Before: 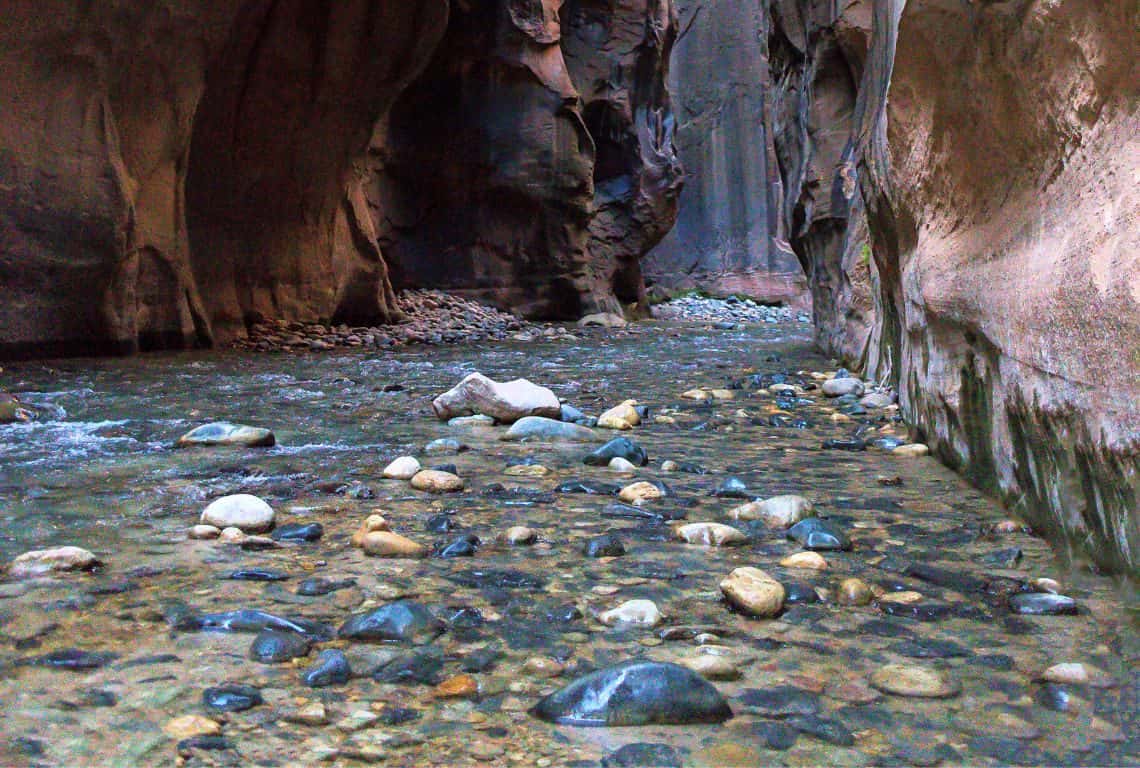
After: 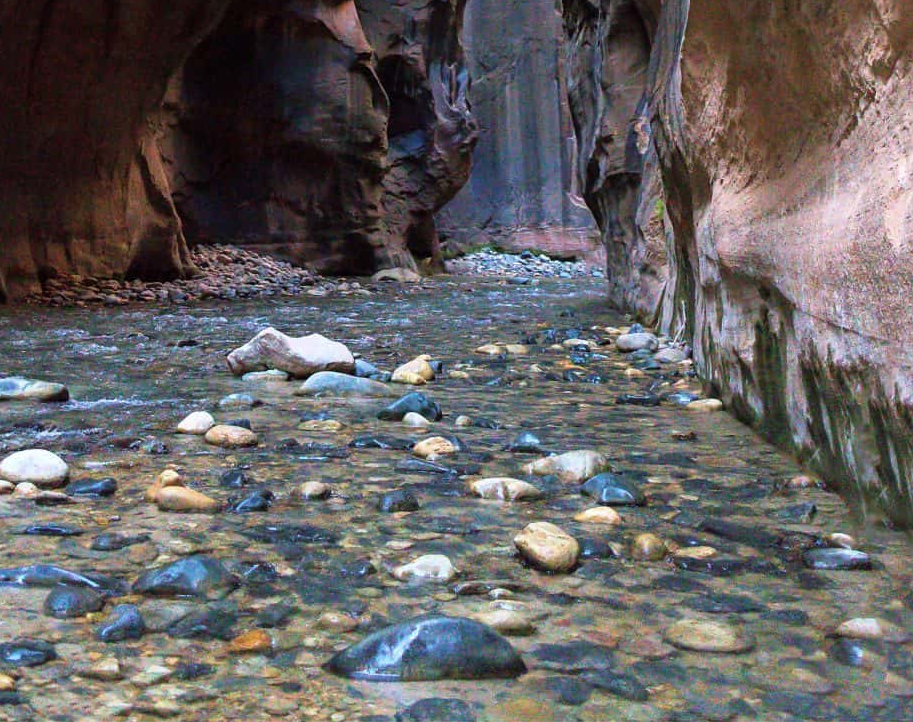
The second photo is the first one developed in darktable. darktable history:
crop and rotate: left 18.076%, top 5.968%, right 1.778%
